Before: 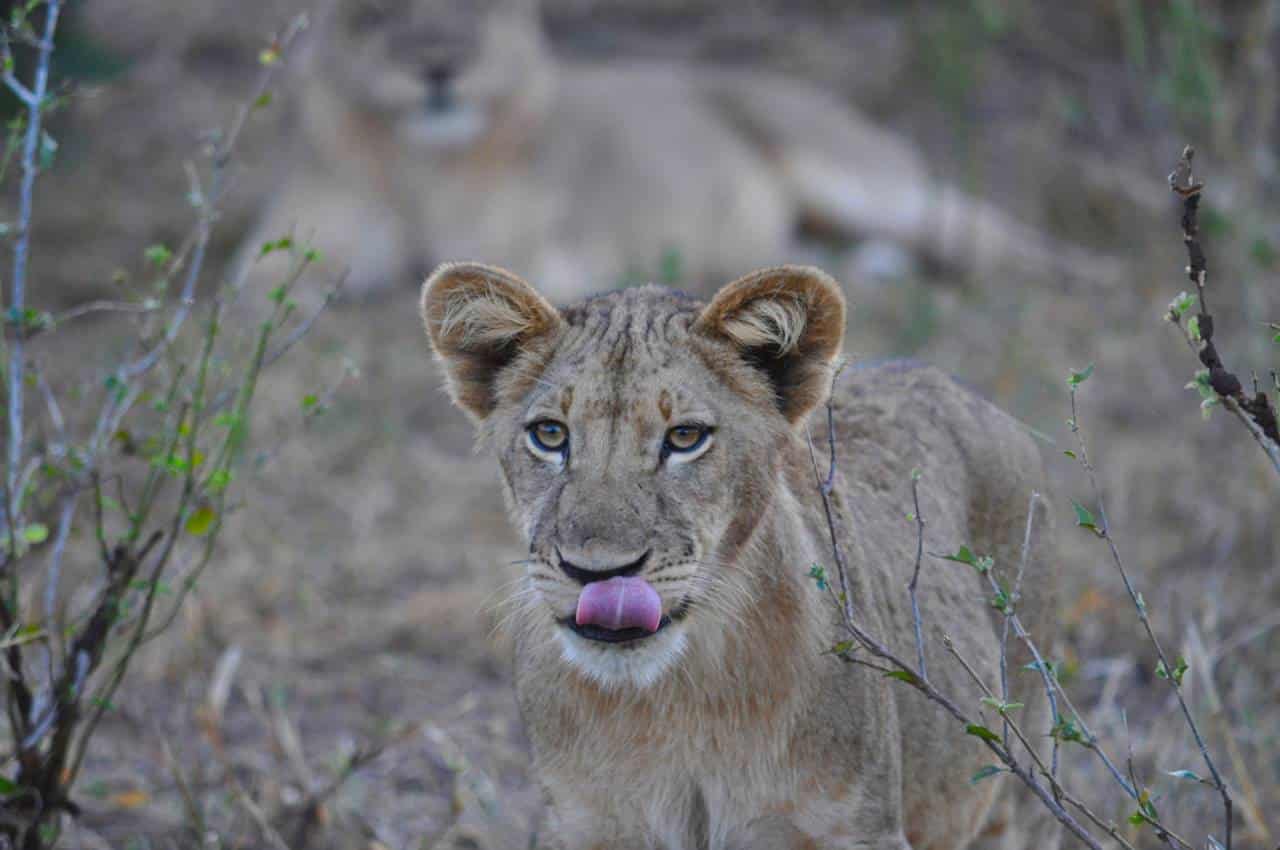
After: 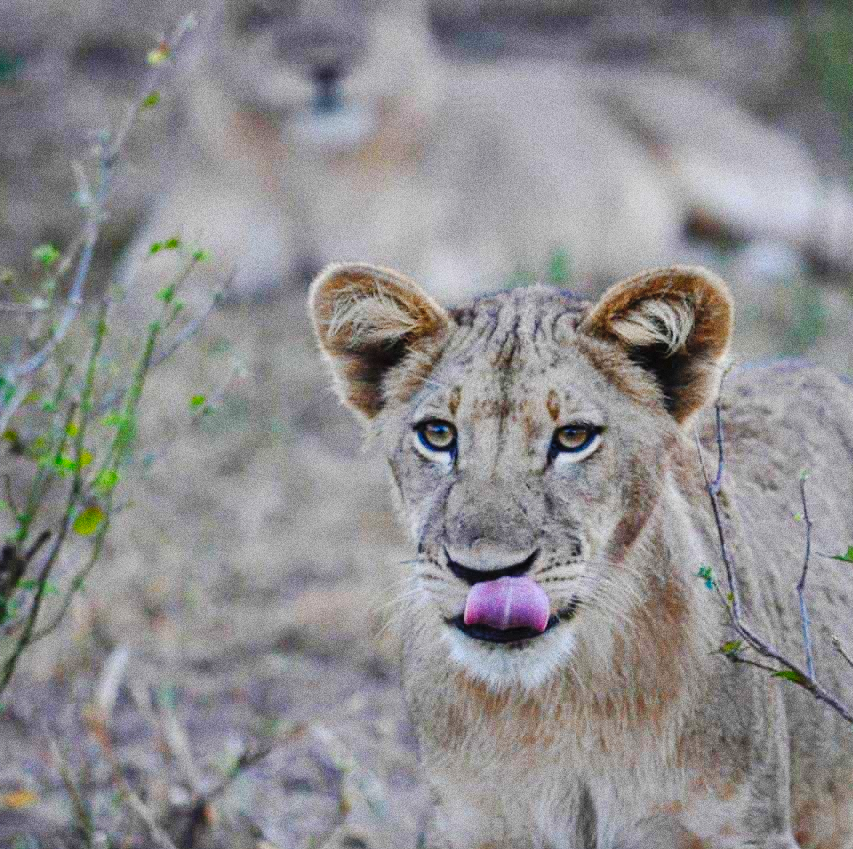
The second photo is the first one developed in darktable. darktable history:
base curve: curves: ch0 [(0, 0) (0.036, 0.025) (0.121, 0.166) (0.206, 0.329) (0.605, 0.79) (1, 1)], preserve colors none
crop and rotate: left 8.786%, right 24.548%
grain: coarseness 0.09 ISO, strength 40%
